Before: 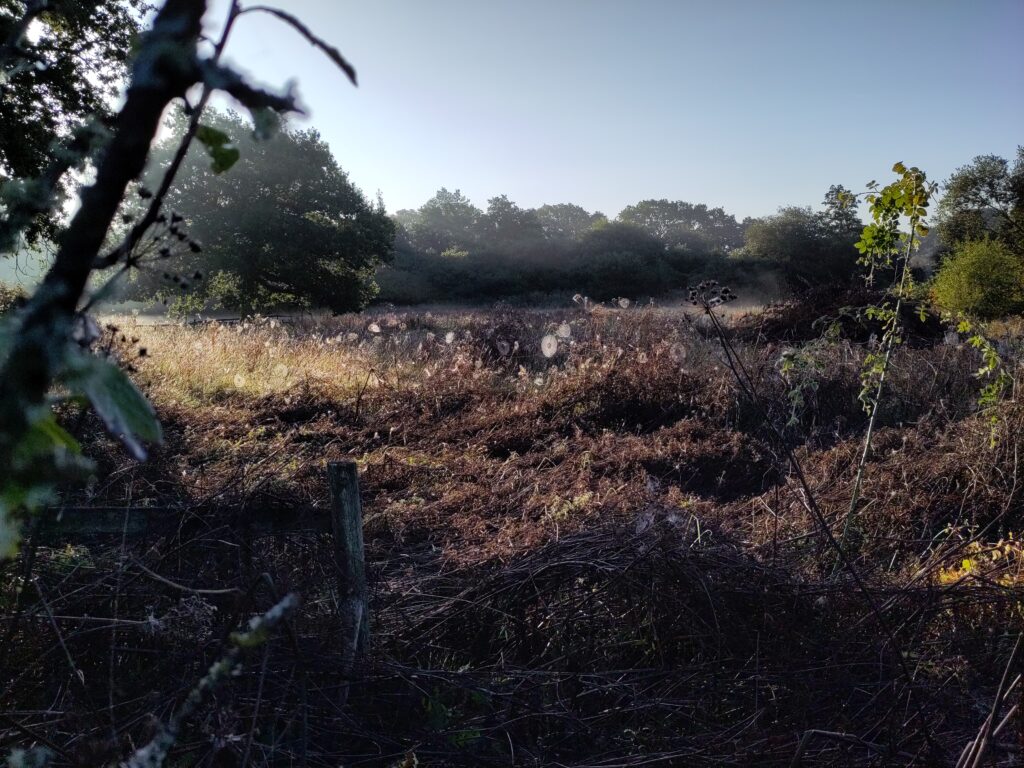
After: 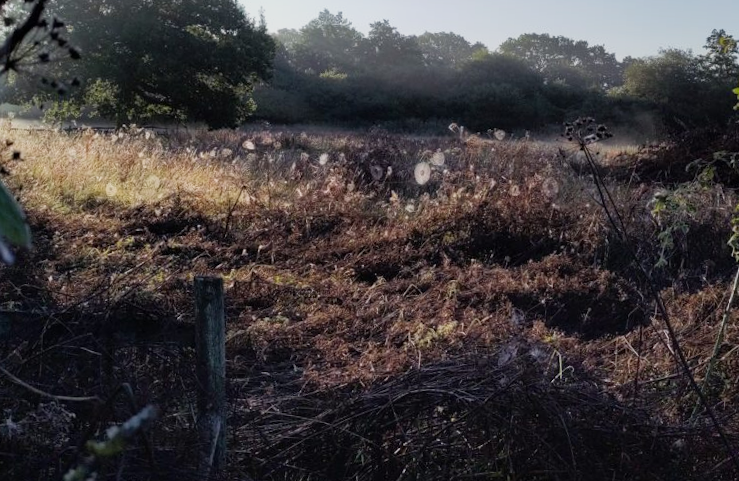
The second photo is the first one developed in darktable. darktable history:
crop and rotate: angle -3.37°, left 9.79%, top 20.73%, right 12.42%, bottom 11.82%
sigmoid: contrast 1.22, skew 0.65
